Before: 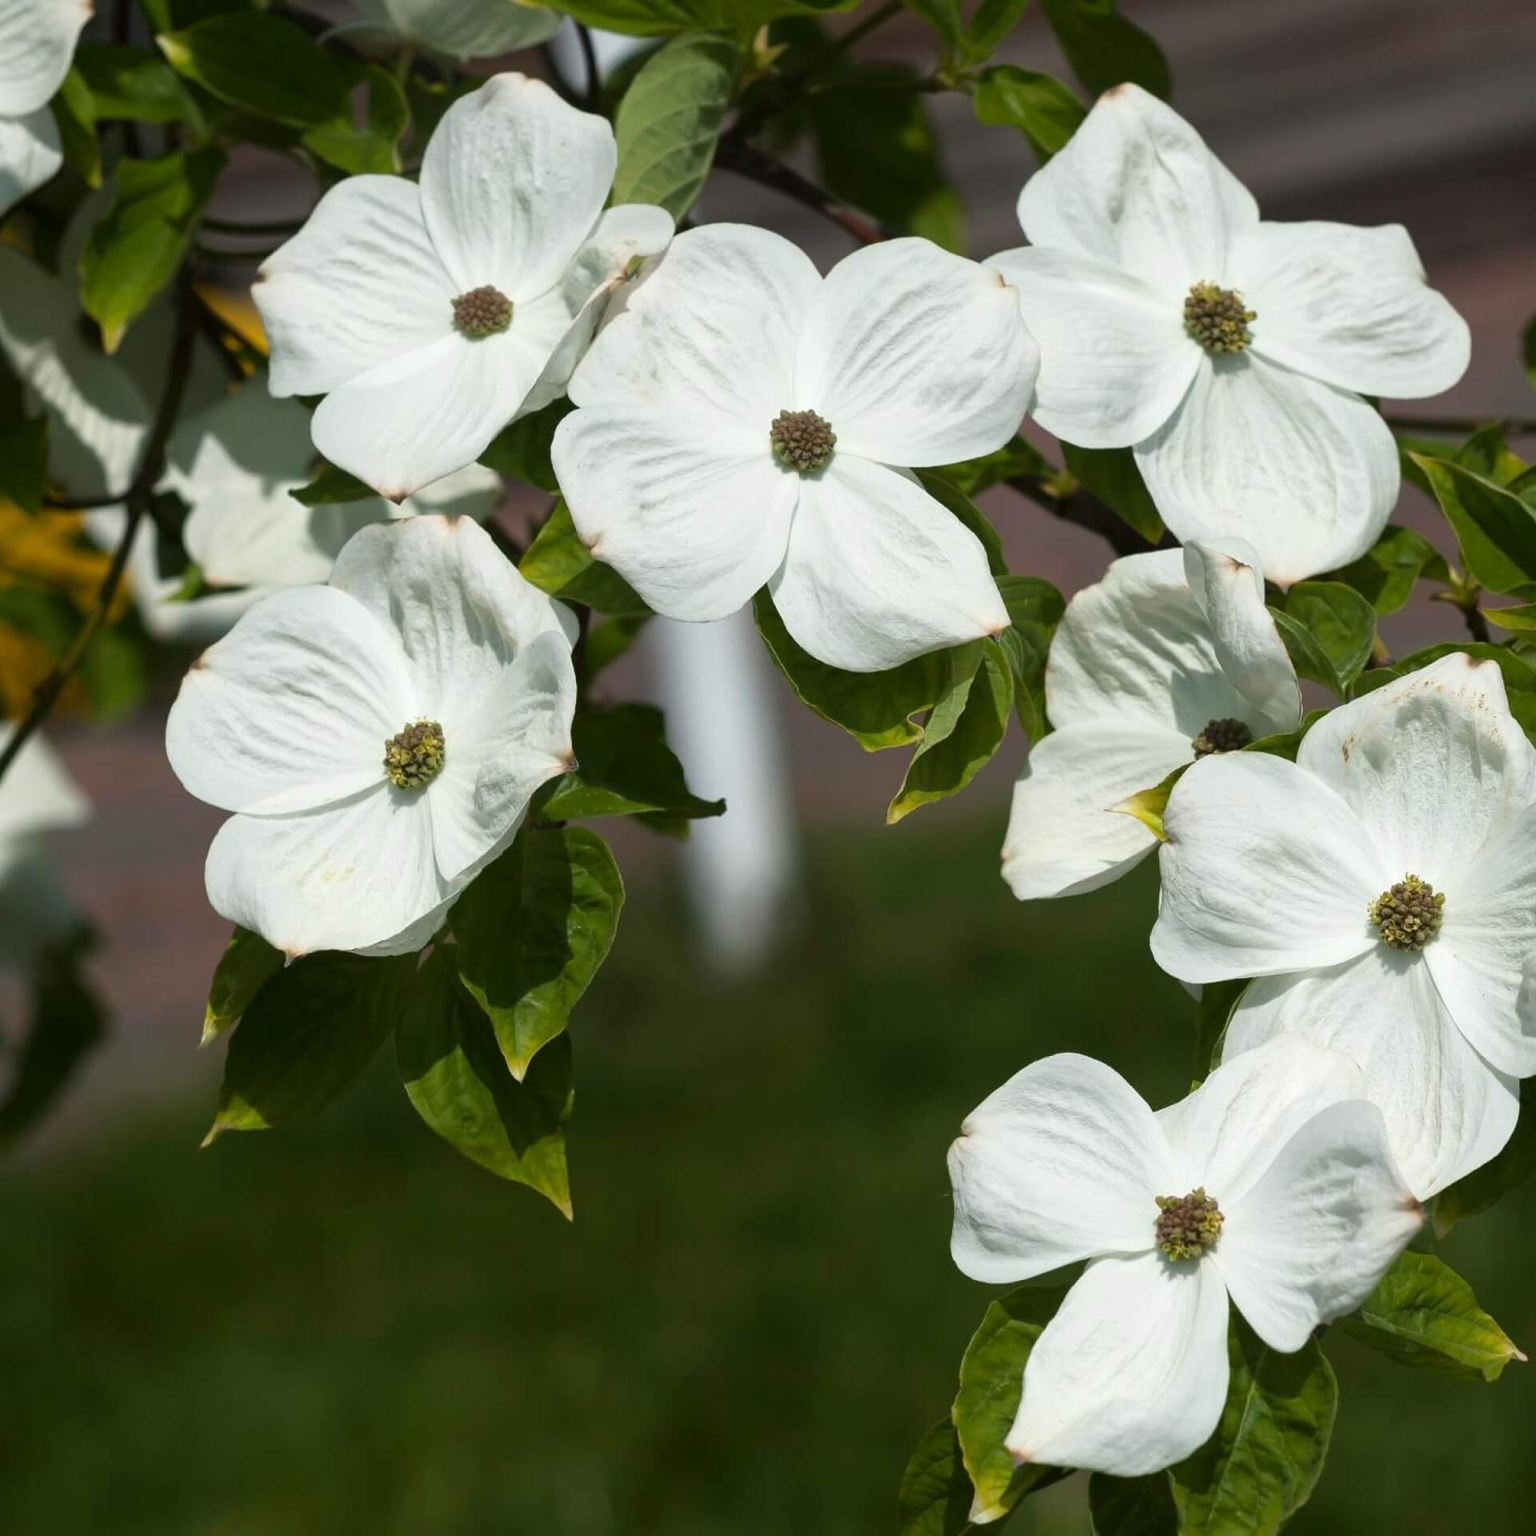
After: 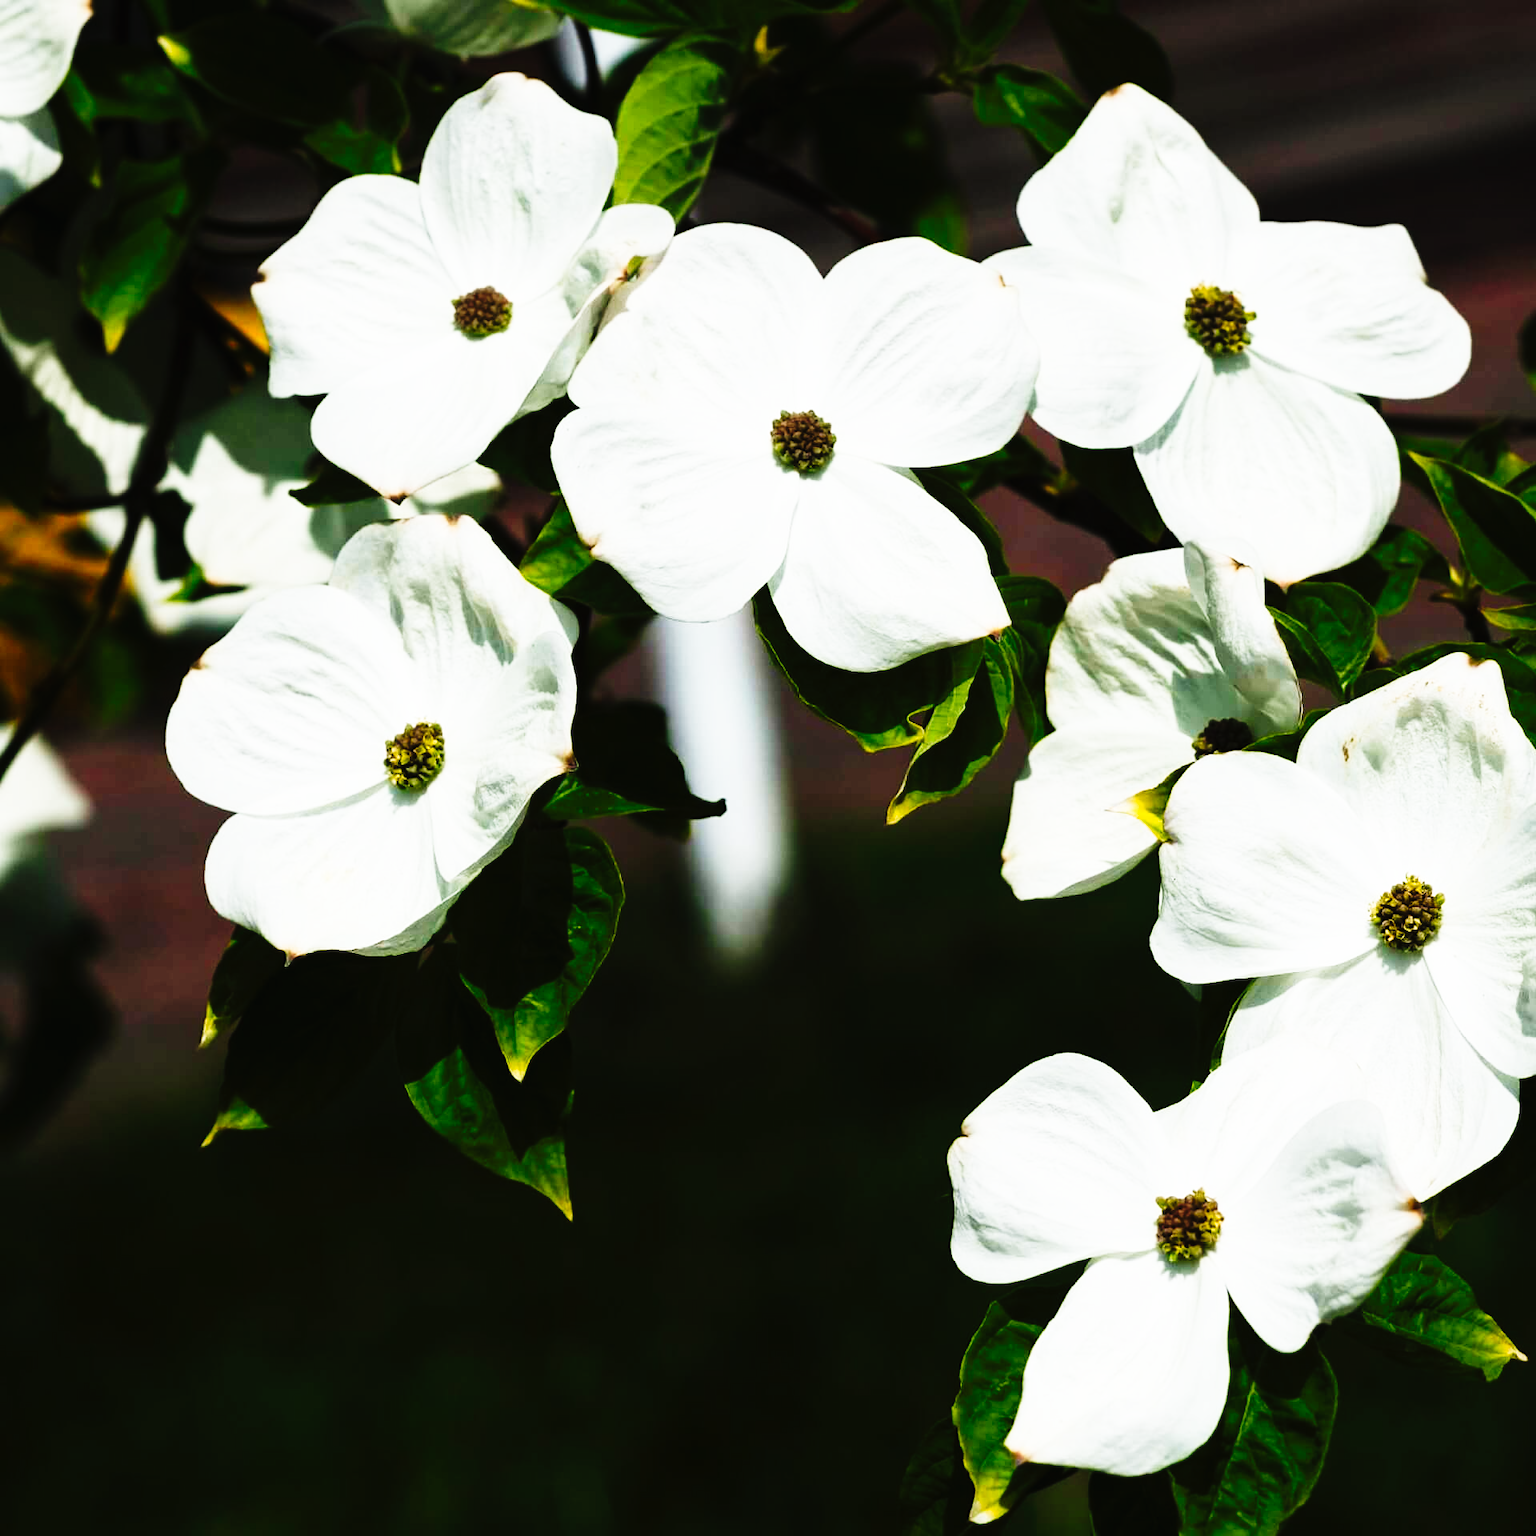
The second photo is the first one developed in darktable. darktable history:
tone curve: curves: ch0 [(0, 0) (0.003, 0.01) (0.011, 0.012) (0.025, 0.012) (0.044, 0.017) (0.069, 0.021) (0.1, 0.025) (0.136, 0.03) (0.177, 0.037) (0.224, 0.052) (0.277, 0.092) (0.335, 0.16) (0.399, 0.3) (0.468, 0.463) (0.543, 0.639) (0.623, 0.796) (0.709, 0.904) (0.801, 0.962) (0.898, 0.988) (1, 1)], preserve colors none
